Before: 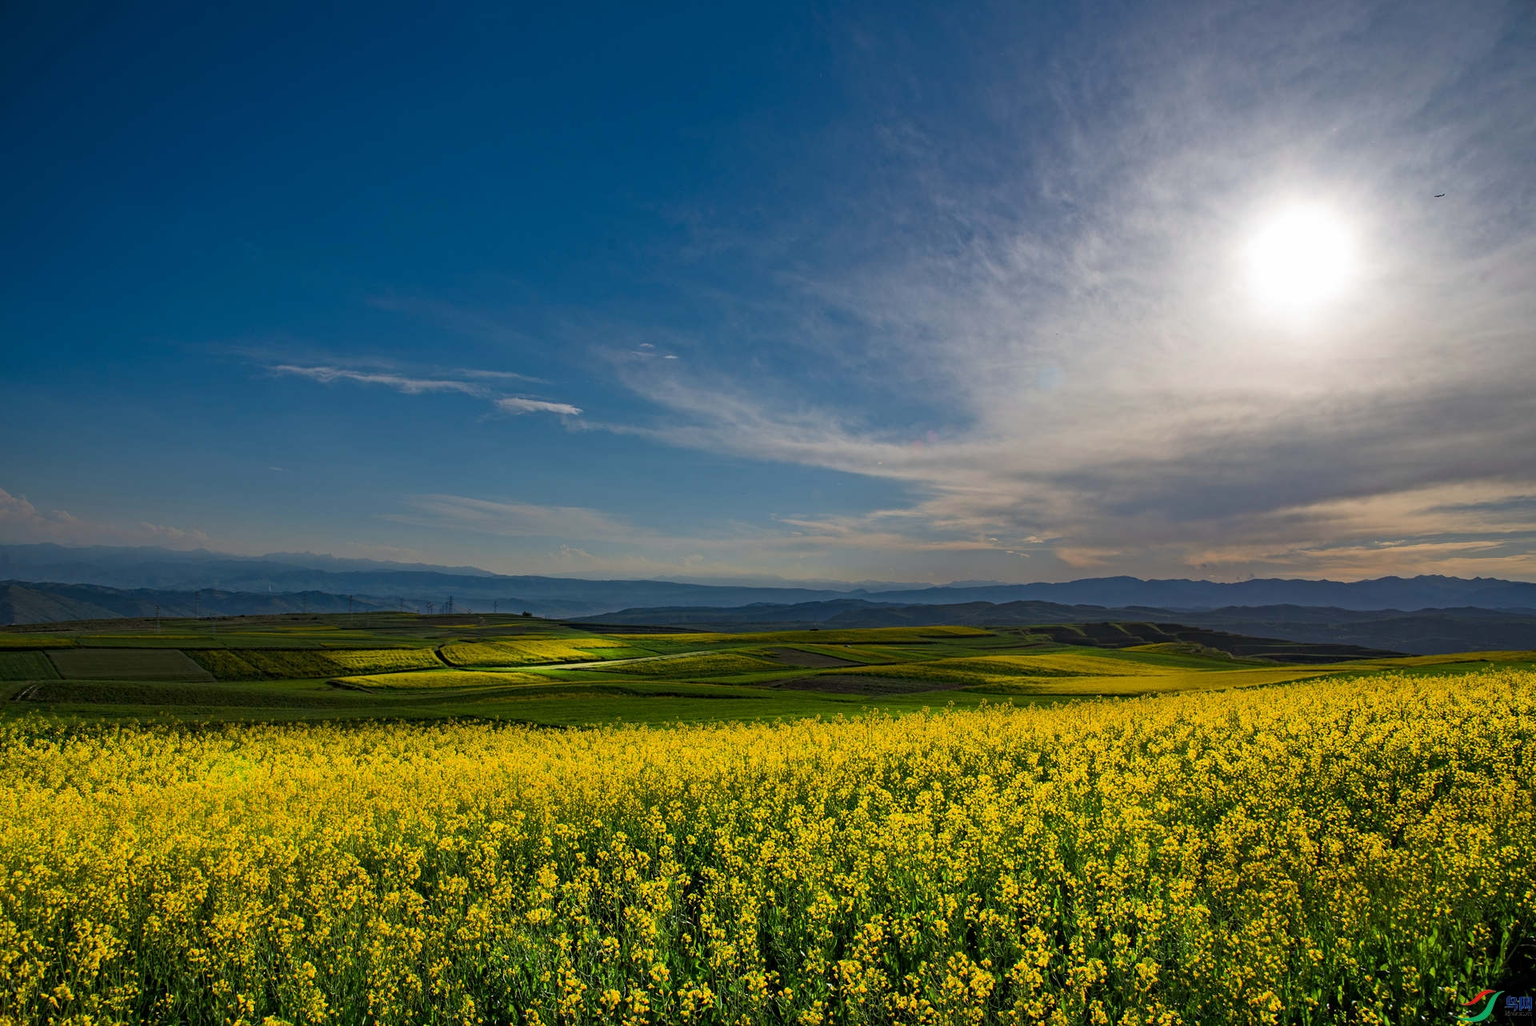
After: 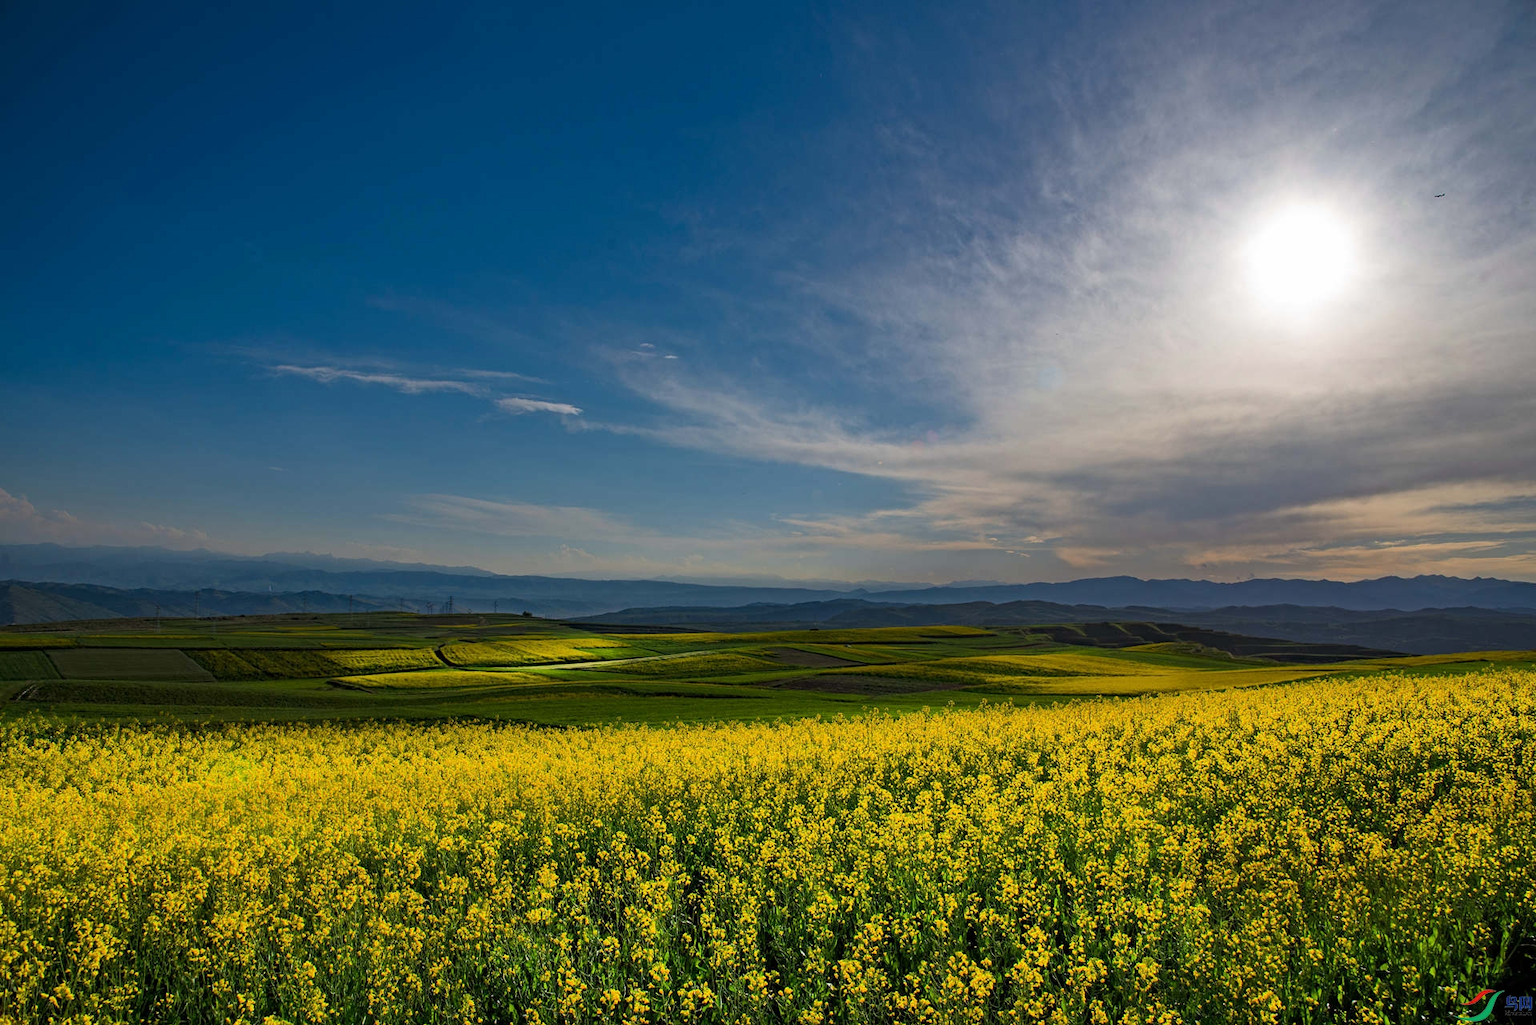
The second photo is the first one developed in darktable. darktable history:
tone curve: curves: ch0 [(0, 0) (0.003, 0.003) (0.011, 0.011) (0.025, 0.025) (0.044, 0.044) (0.069, 0.069) (0.1, 0.099) (0.136, 0.135) (0.177, 0.176) (0.224, 0.223) (0.277, 0.275) (0.335, 0.333) (0.399, 0.396) (0.468, 0.465) (0.543, 0.546) (0.623, 0.625) (0.709, 0.711) (0.801, 0.802) (0.898, 0.898) (1, 1)], color space Lab, independent channels, preserve colors none
